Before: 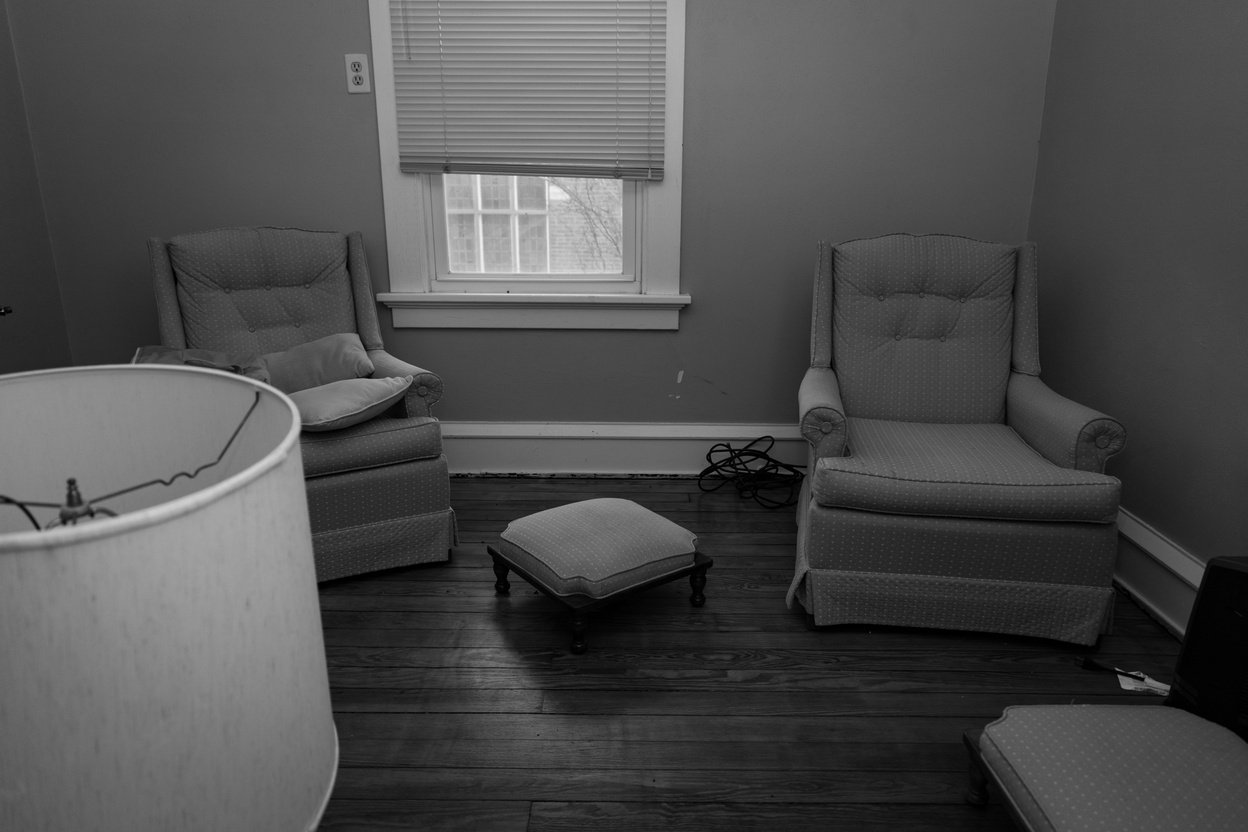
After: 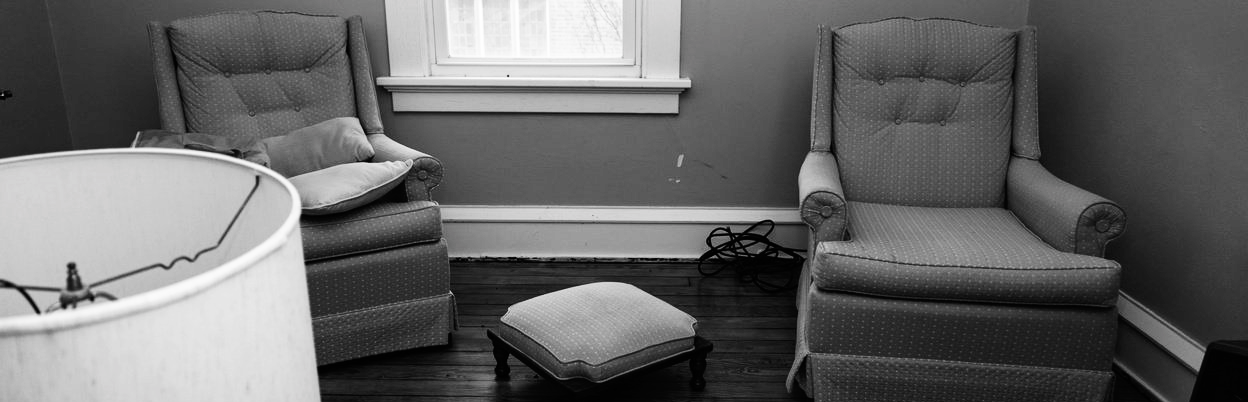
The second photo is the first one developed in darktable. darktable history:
crop and rotate: top 26.056%, bottom 25.543%
base curve: curves: ch0 [(0, 0) (0.007, 0.004) (0.027, 0.03) (0.046, 0.07) (0.207, 0.54) (0.442, 0.872) (0.673, 0.972) (1, 1)], preserve colors none
white balance: red 1, blue 1
color balance rgb: perceptual saturation grading › global saturation 30%, global vibrance 10%
